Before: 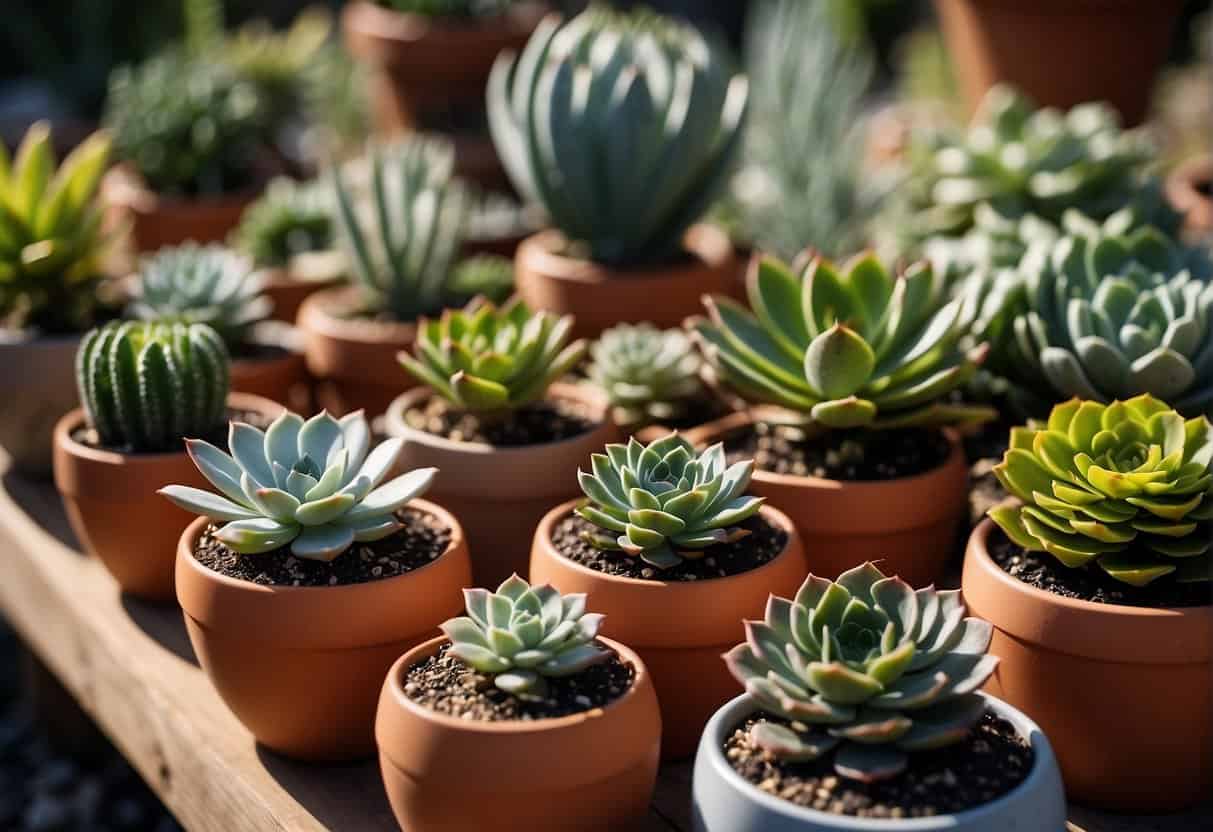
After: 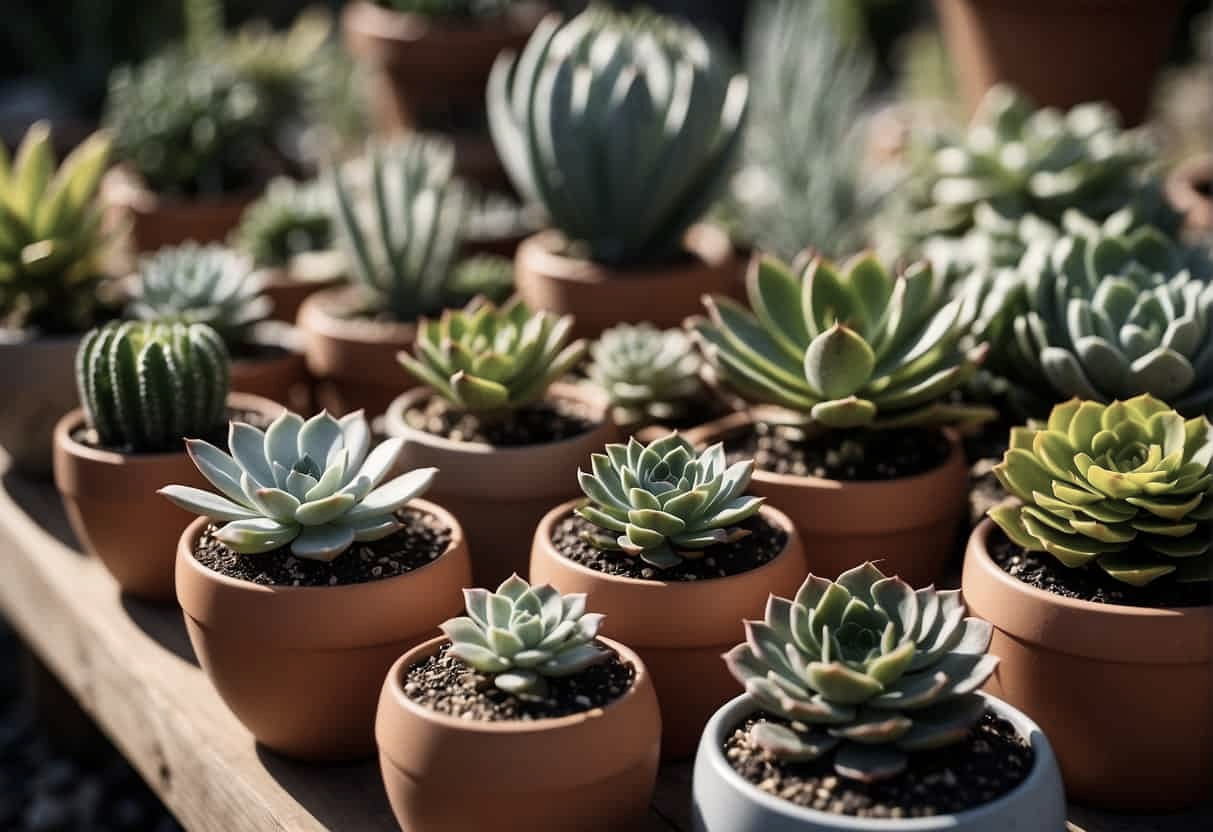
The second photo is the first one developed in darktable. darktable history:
contrast brightness saturation: contrast 0.1, saturation -0.36
color calibration: x 0.342, y 0.356, temperature 5122 K
